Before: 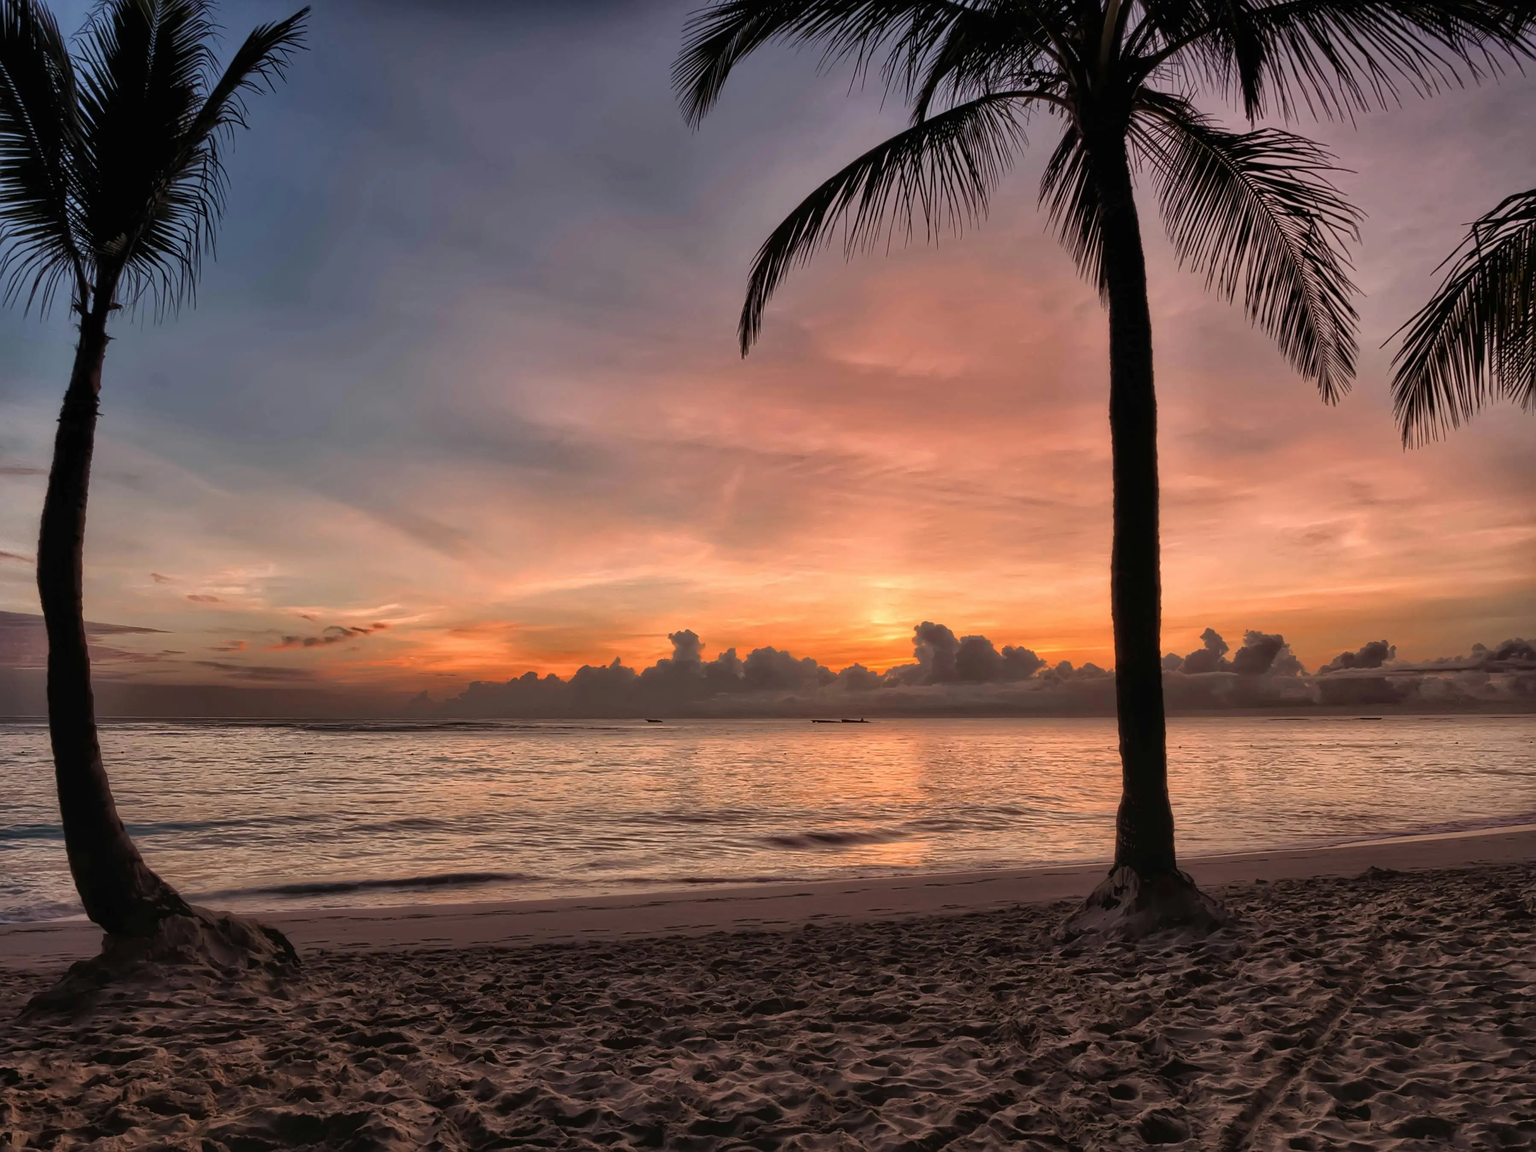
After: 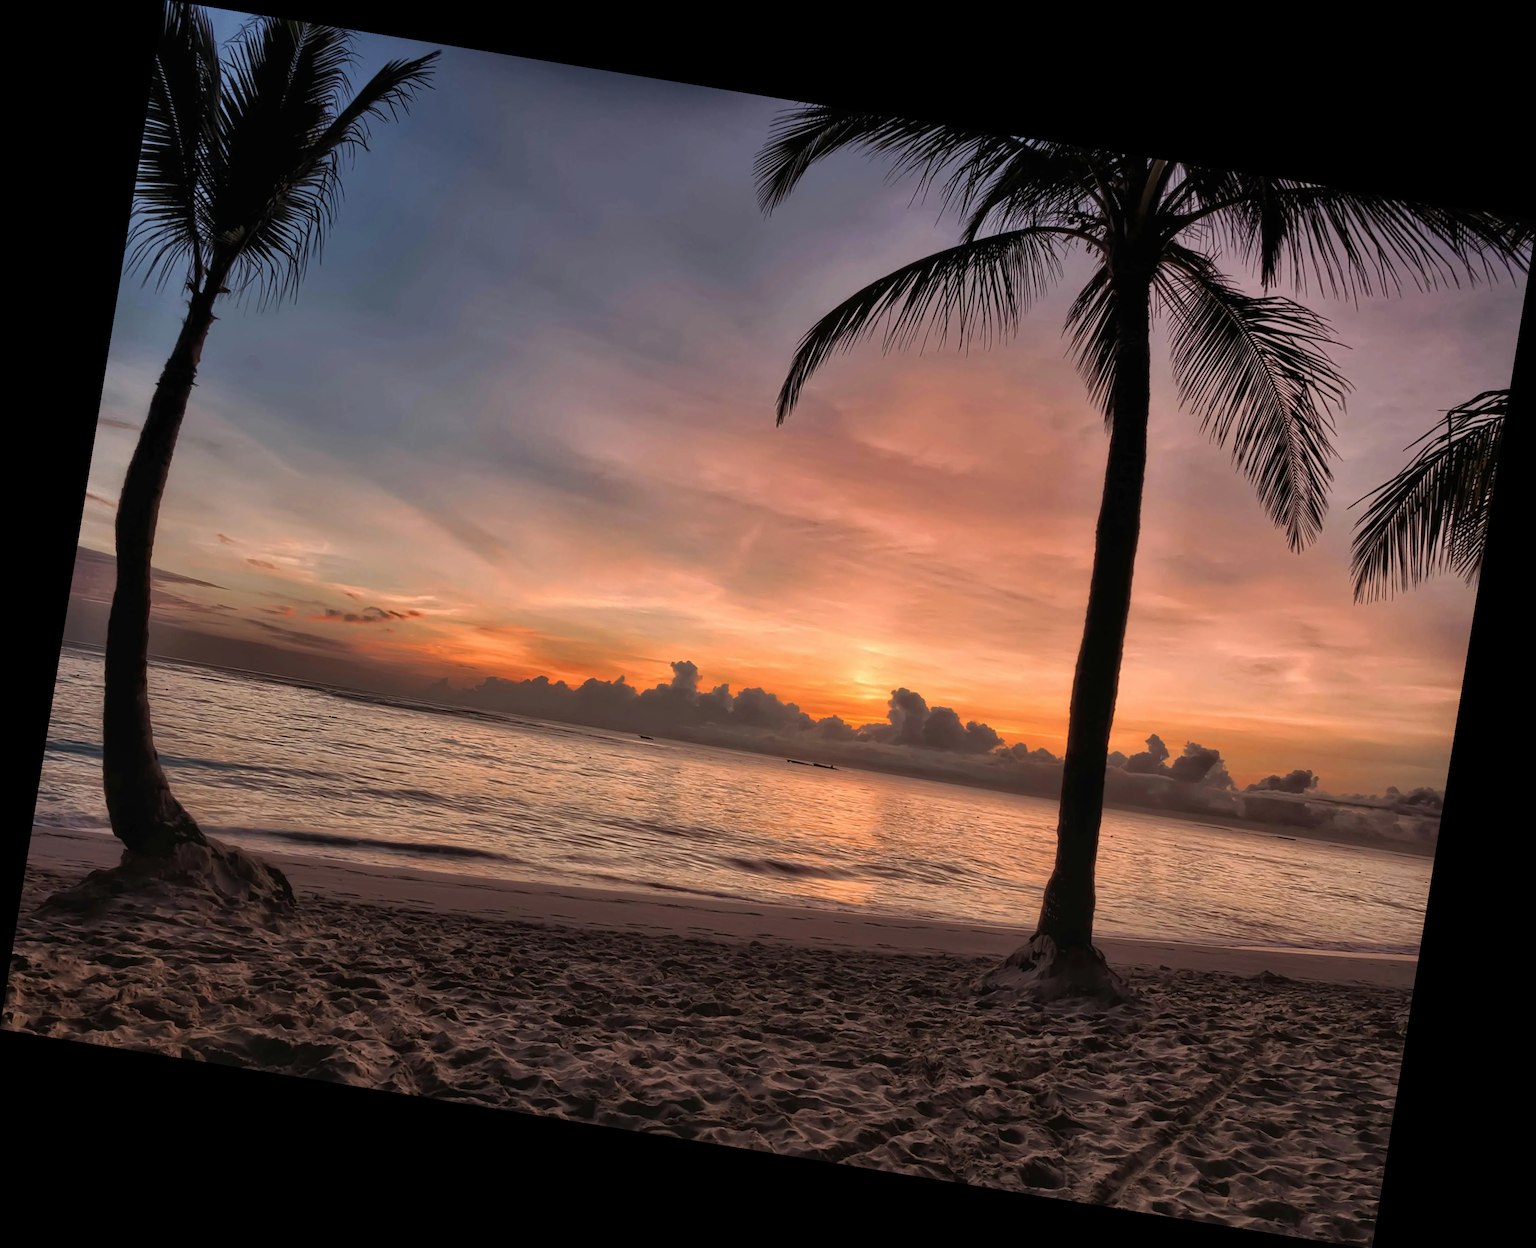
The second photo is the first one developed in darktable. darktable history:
rotate and perspective: rotation 9.12°, automatic cropping off
tone curve: curves: ch0 [(0, 0) (0.003, 0.003) (0.011, 0.011) (0.025, 0.025) (0.044, 0.044) (0.069, 0.068) (0.1, 0.098) (0.136, 0.134) (0.177, 0.175) (0.224, 0.221) (0.277, 0.273) (0.335, 0.33) (0.399, 0.393) (0.468, 0.461) (0.543, 0.546) (0.623, 0.625) (0.709, 0.711) (0.801, 0.802) (0.898, 0.898) (1, 1)], preserve colors none
